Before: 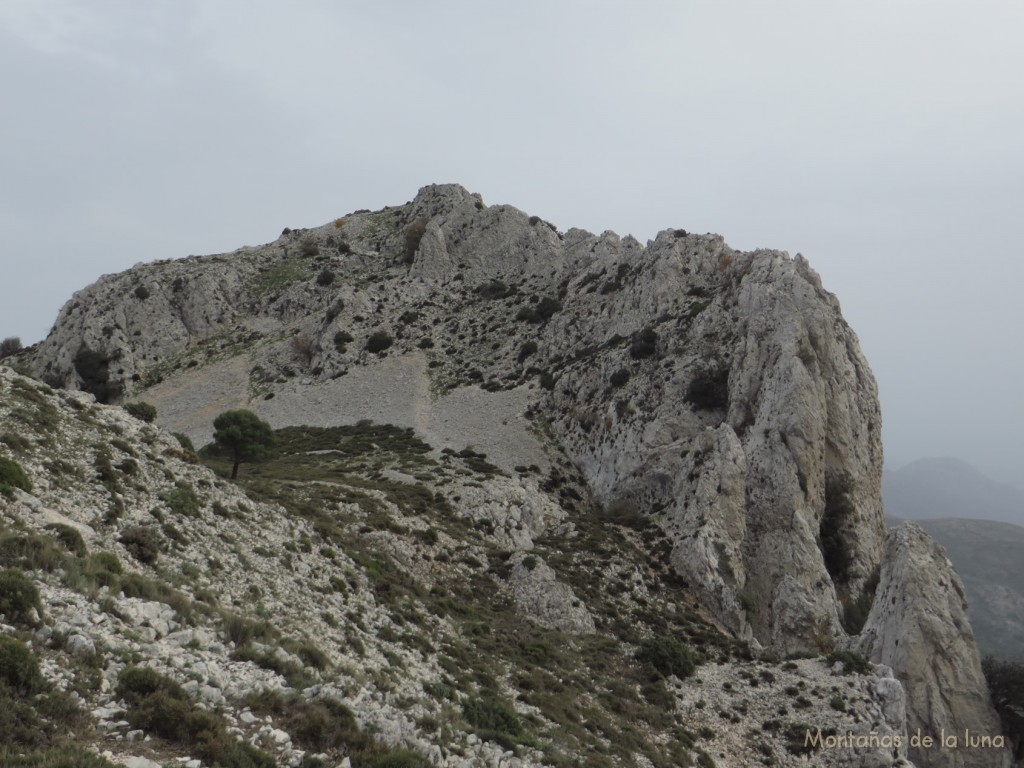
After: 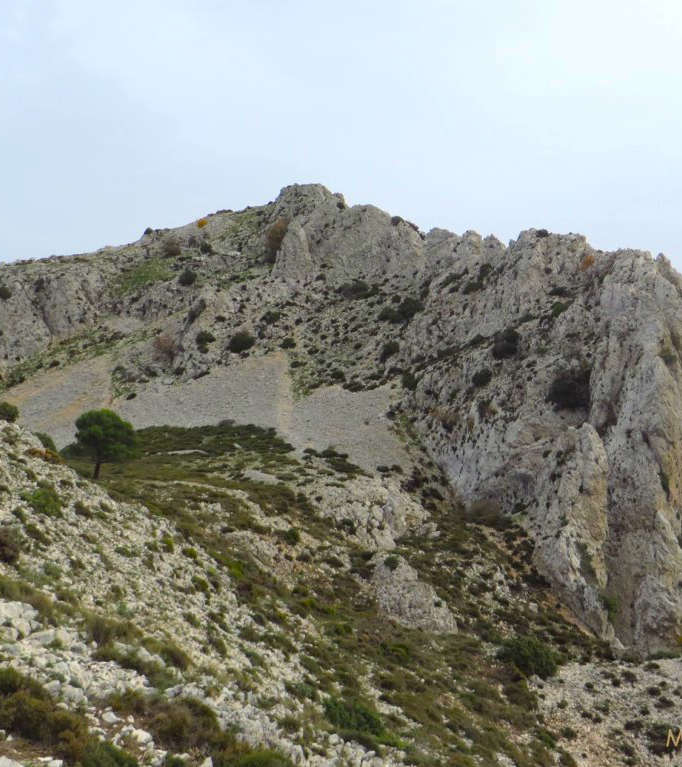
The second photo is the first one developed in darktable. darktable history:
crop and rotate: left 13.537%, right 19.796%
exposure: black level correction 0.001, exposure 0.5 EV, compensate exposure bias true, compensate highlight preservation false
color balance rgb: linear chroma grading › global chroma 25%, perceptual saturation grading › global saturation 50%
